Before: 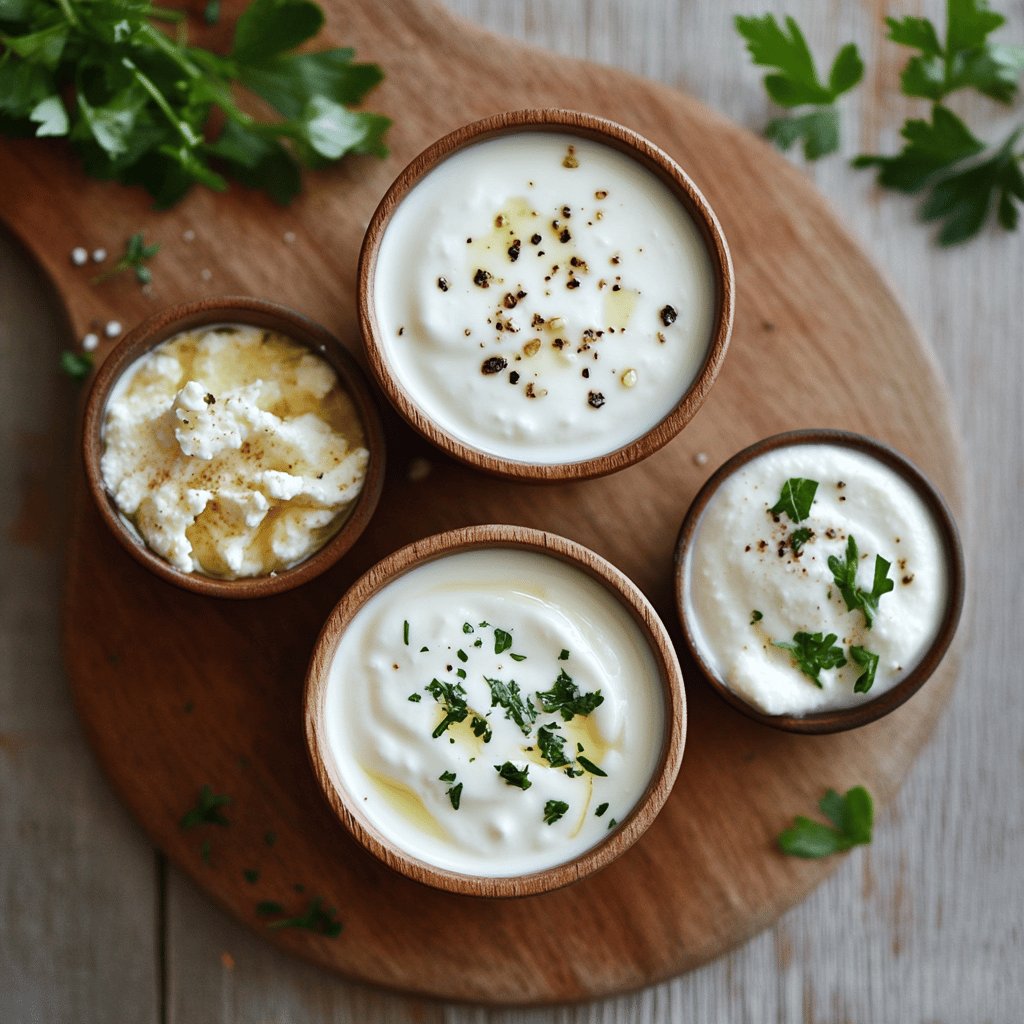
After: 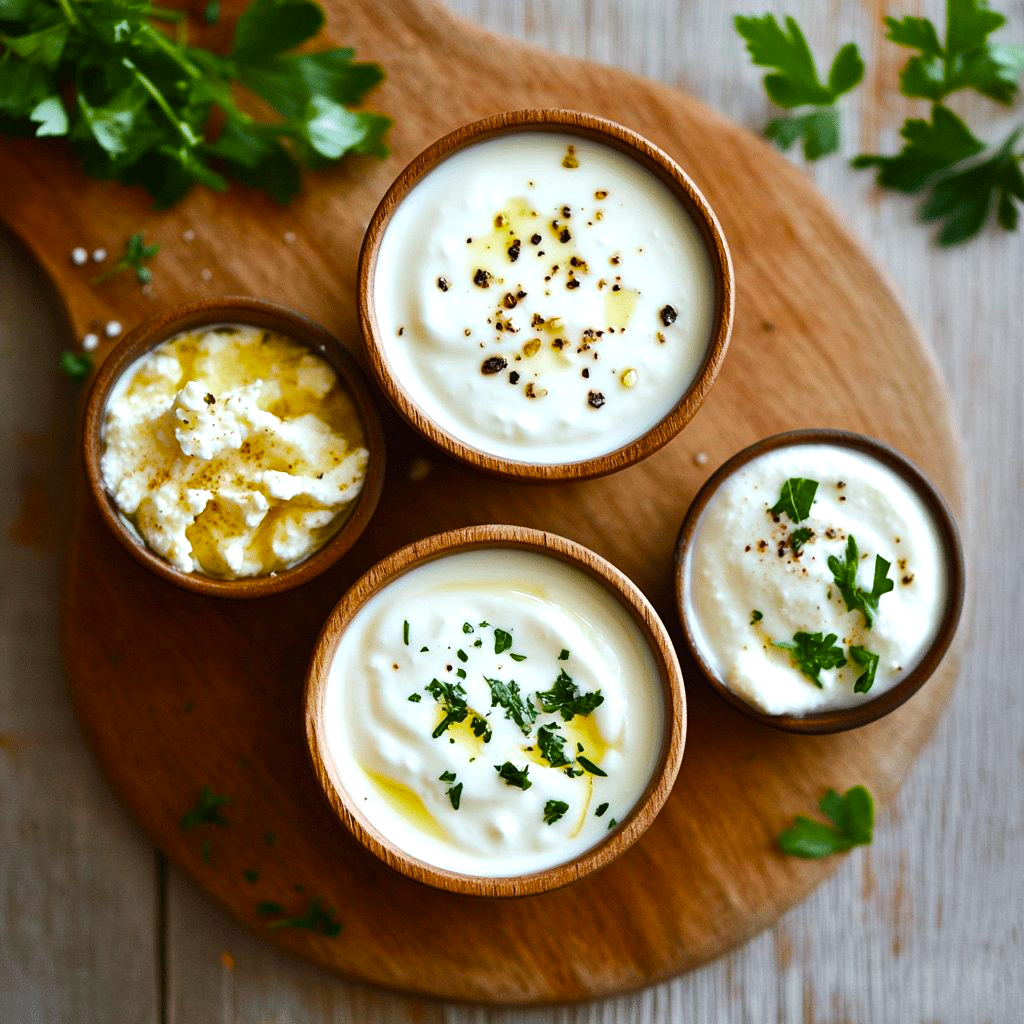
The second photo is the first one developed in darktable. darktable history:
color balance rgb: perceptual saturation grading › global saturation 30.082%, perceptual brilliance grading › highlights 9.918%, perceptual brilliance grading › mid-tones 5.039%, global vibrance 39.245%
